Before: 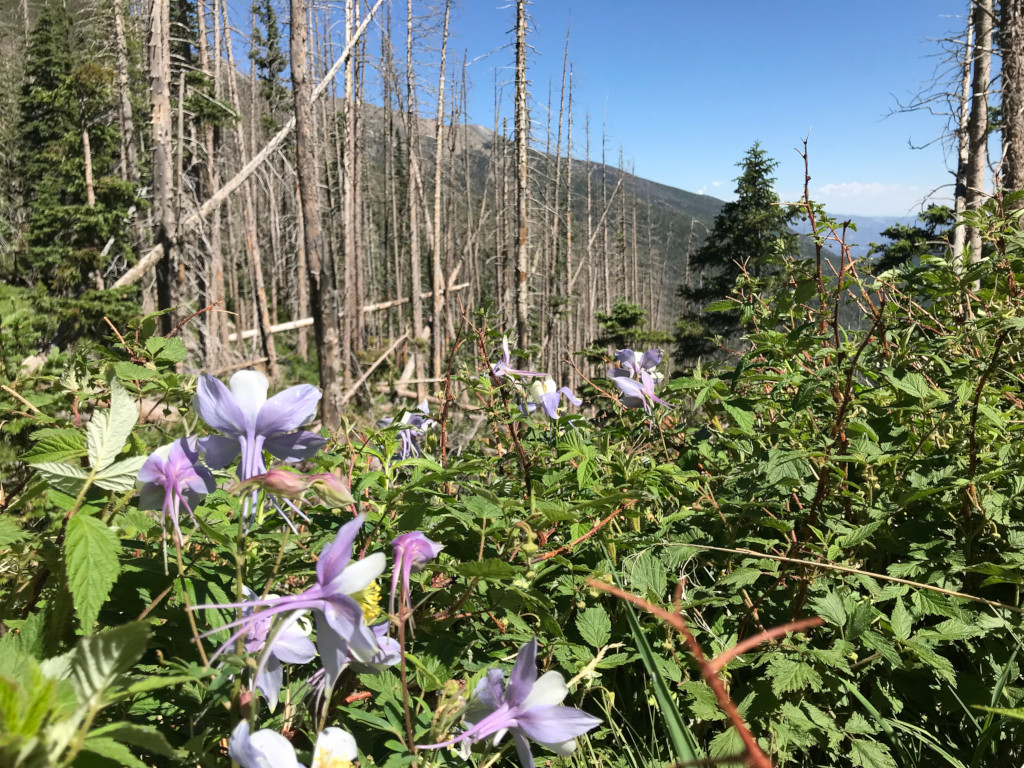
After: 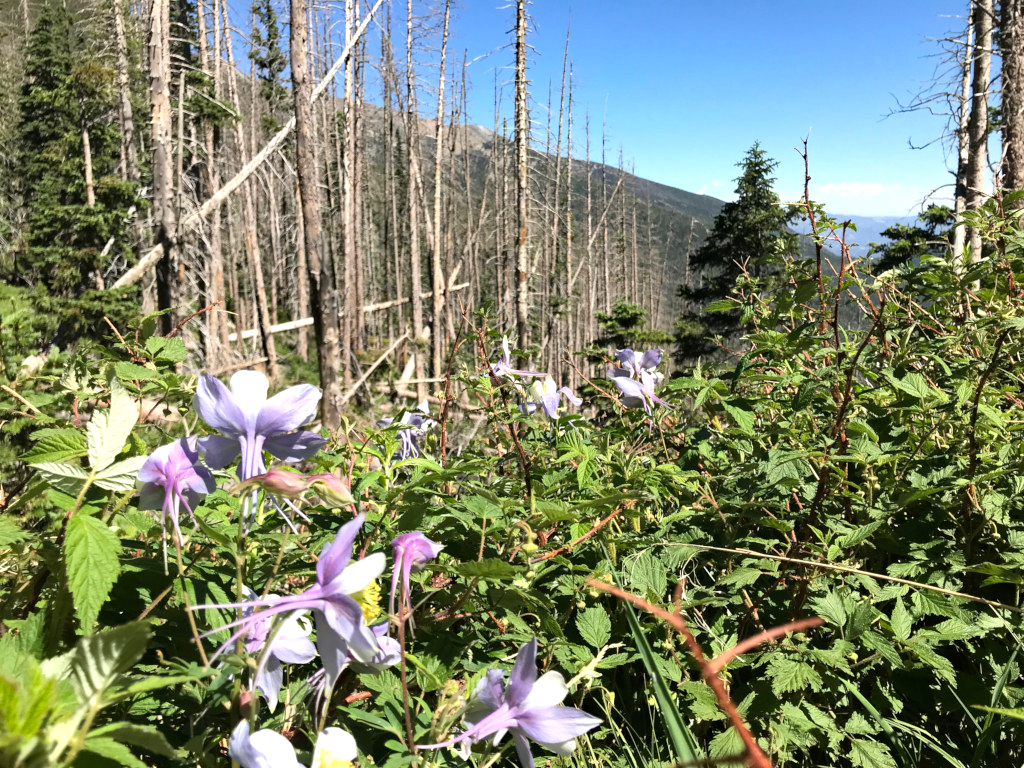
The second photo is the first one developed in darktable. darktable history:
haze removal: compatibility mode true, adaptive false
tone equalizer: -8 EV -0.378 EV, -7 EV -0.395 EV, -6 EV -0.338 EV, -5 EV -0.222 EV, -3 EV 0.224 EV, -2 EV 0.326 EV, -1 EV 0.394 EV, +0 EV 0.41 EV
